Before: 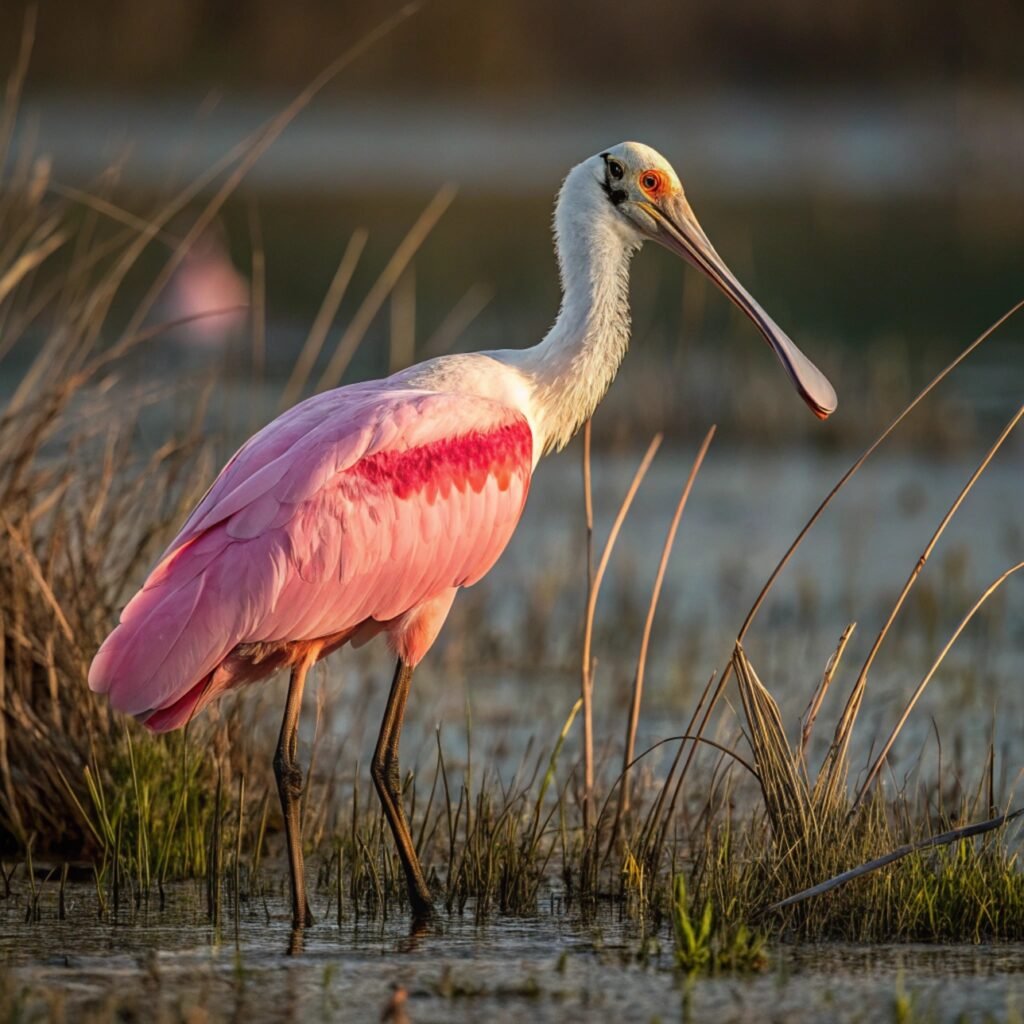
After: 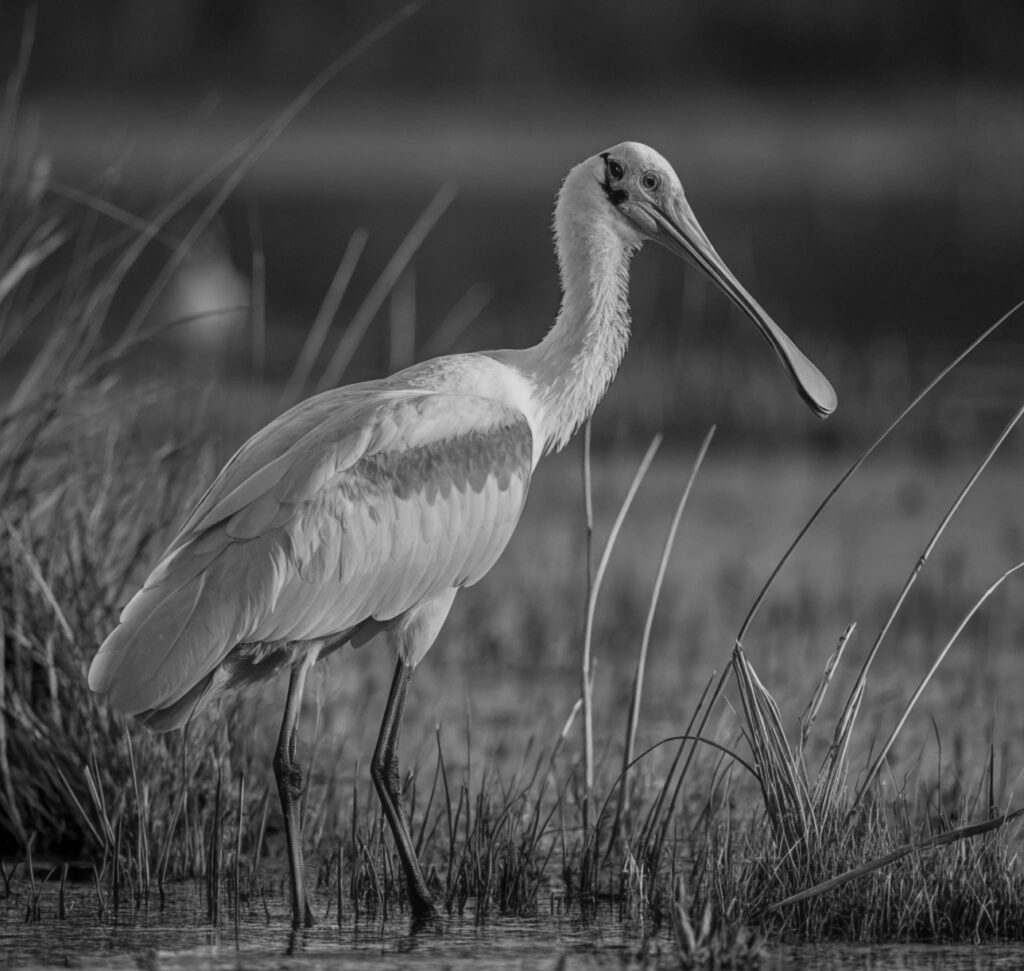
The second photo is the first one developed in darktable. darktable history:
haze removal: strength -0.05
monochrome: a -4.13, b 5.16, size 1
crop and rotate: top 0%, bottom 5.097%
graduated density: rotation 5.63°, offset 76.9
exposure: black level correction 0.001, exposure 0.191 EV, compensate highlight preservation false
color correction: highlights a* -10.04, highlights b* -10.37
